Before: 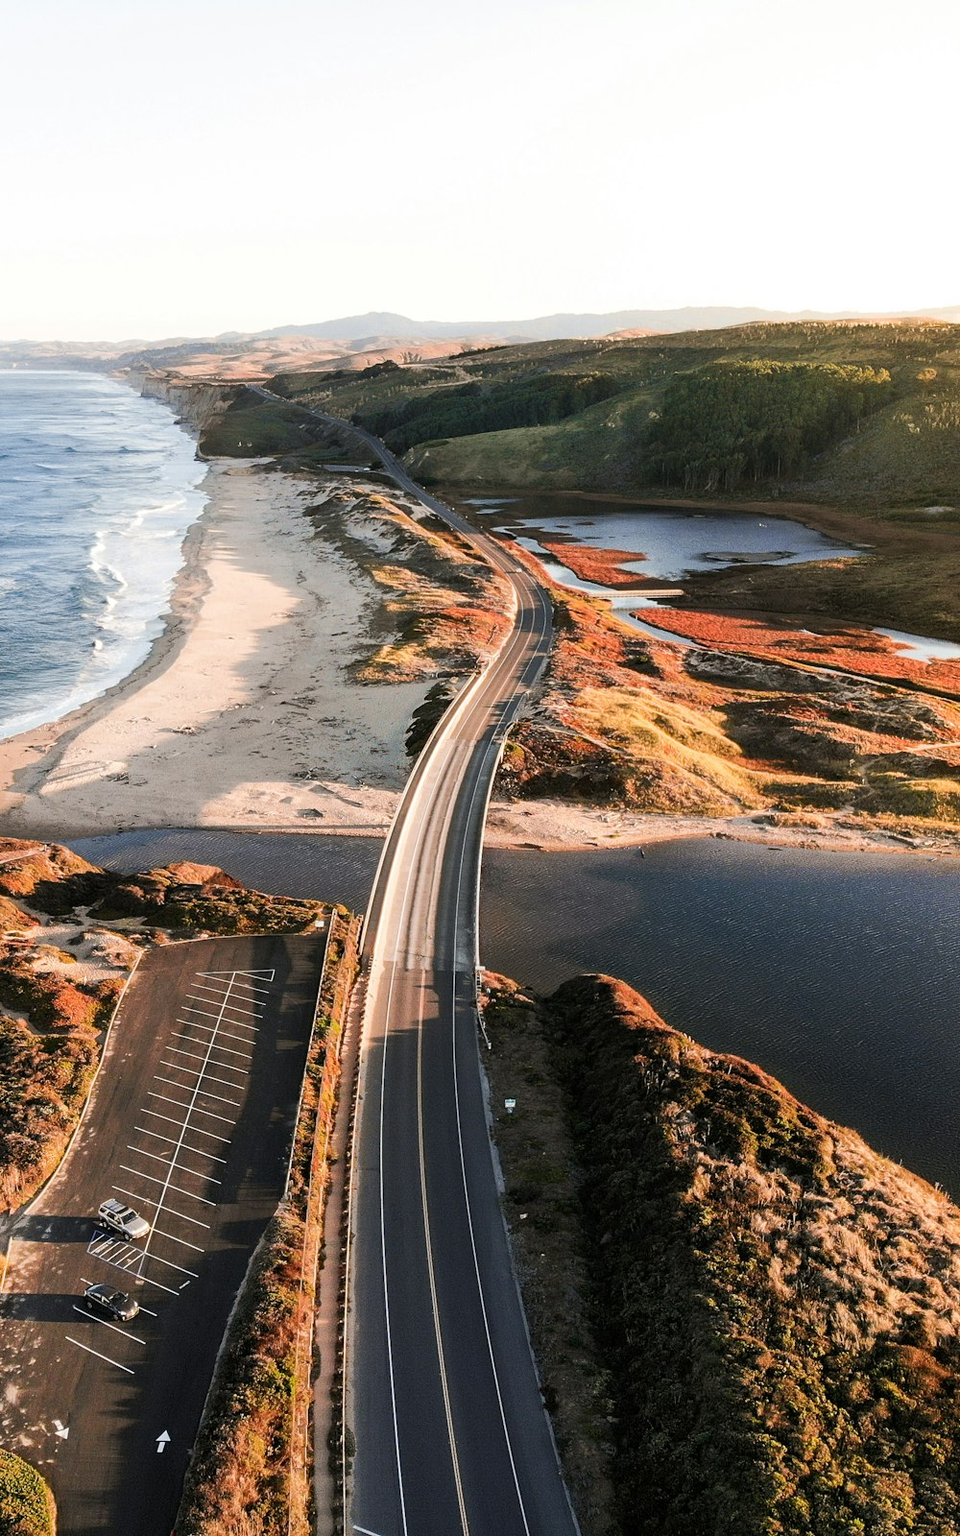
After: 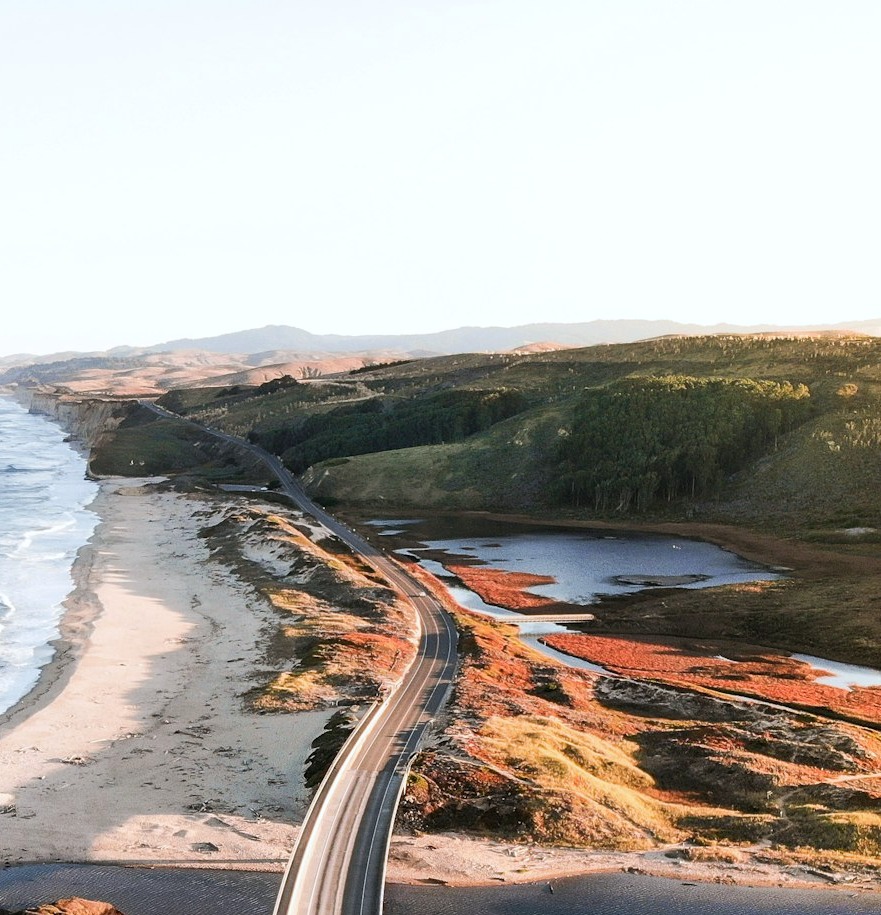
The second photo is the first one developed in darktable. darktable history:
color calibration: x 0.355, y 0.367, temperature 4700.38 K
crop and rotate: left 11.812%, bottom 42.776%
